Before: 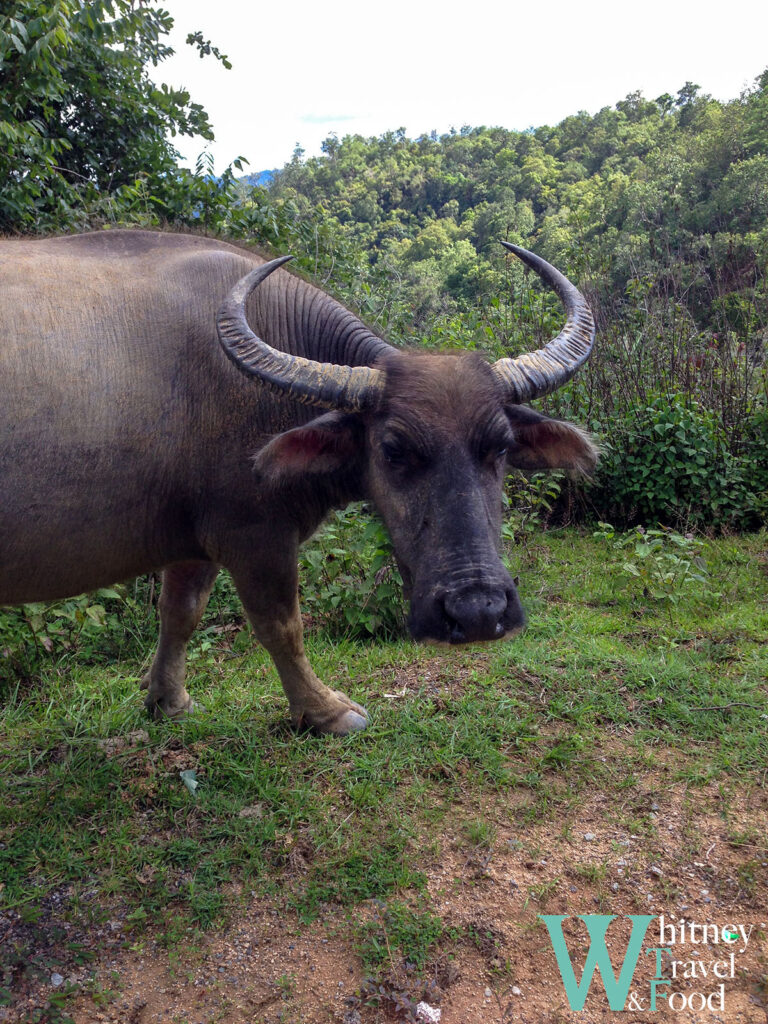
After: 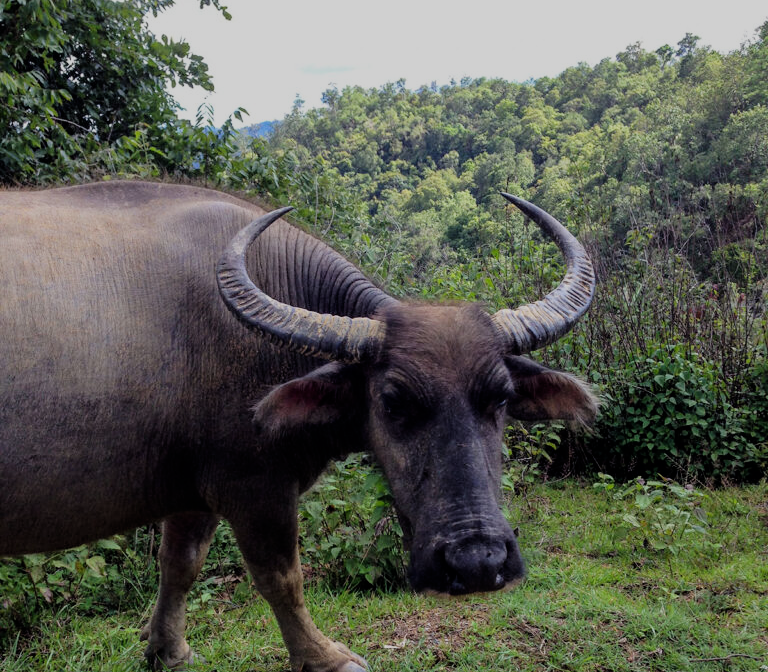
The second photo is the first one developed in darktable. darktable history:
crop and rotate: top 4.848%, bottom 29.503%
filmic rgb: black relative exposure -7.32 EV, white relative exposure 5.09 EV, hardness 3.2
